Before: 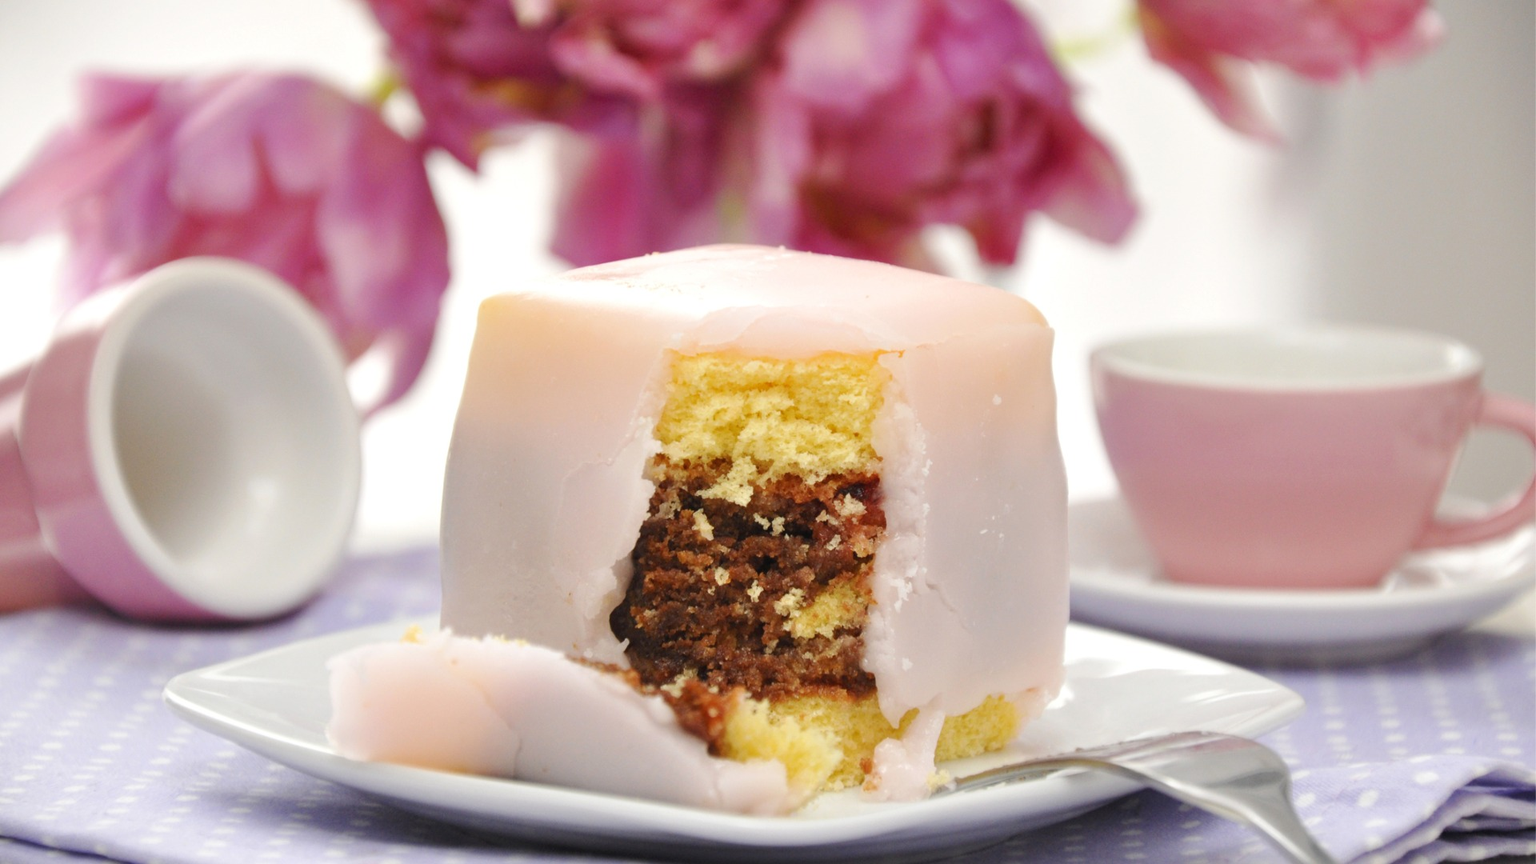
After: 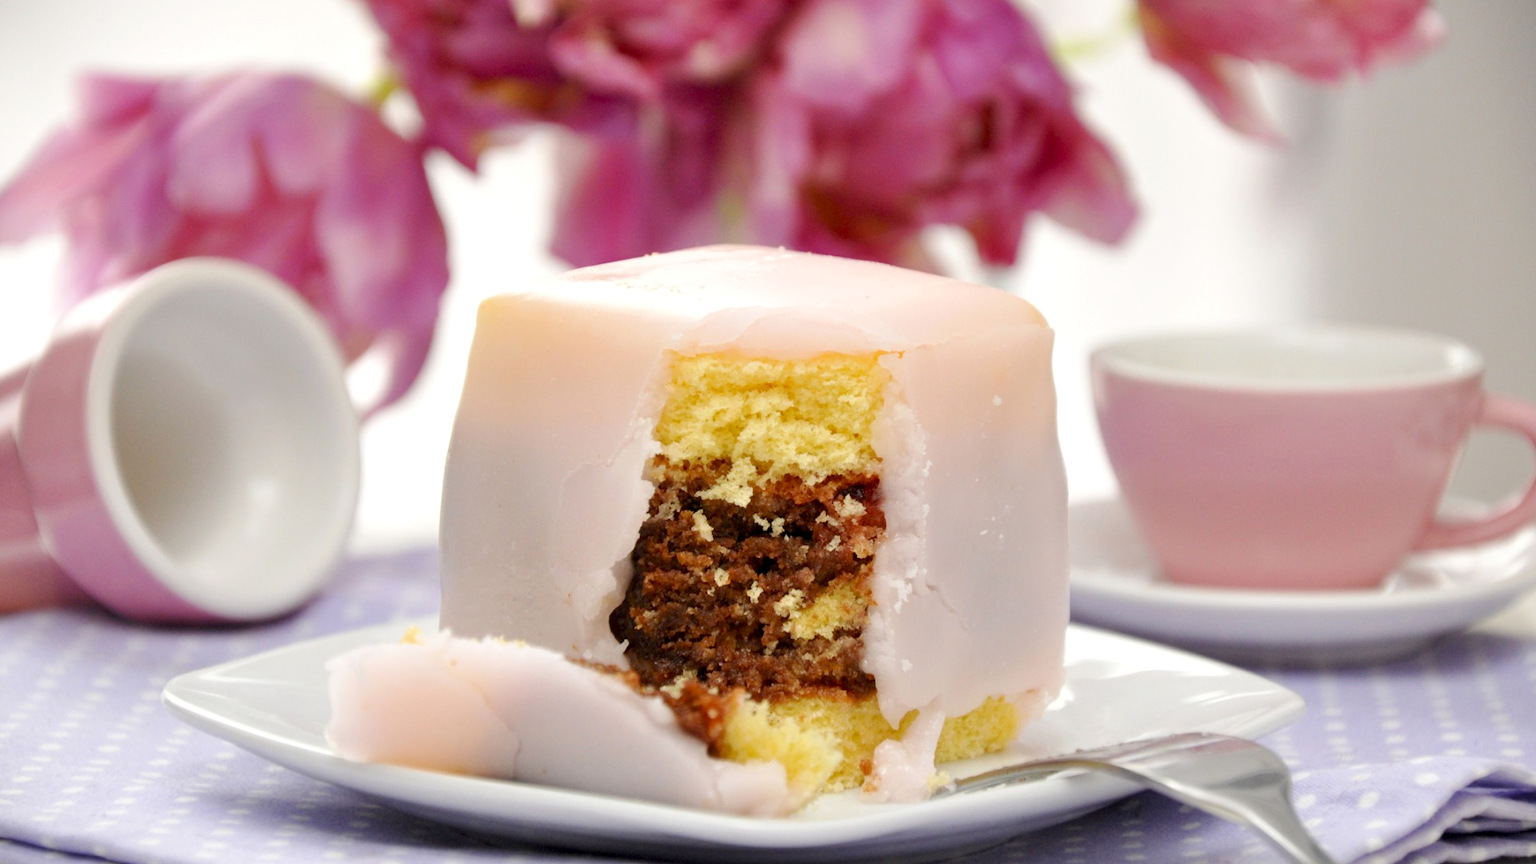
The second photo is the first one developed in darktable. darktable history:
white balance: emerald 1
crop and rotate: left 0.126%
exposure: black level correction 0.009, exposure 0.014 EV, compensate highlight preservation false
